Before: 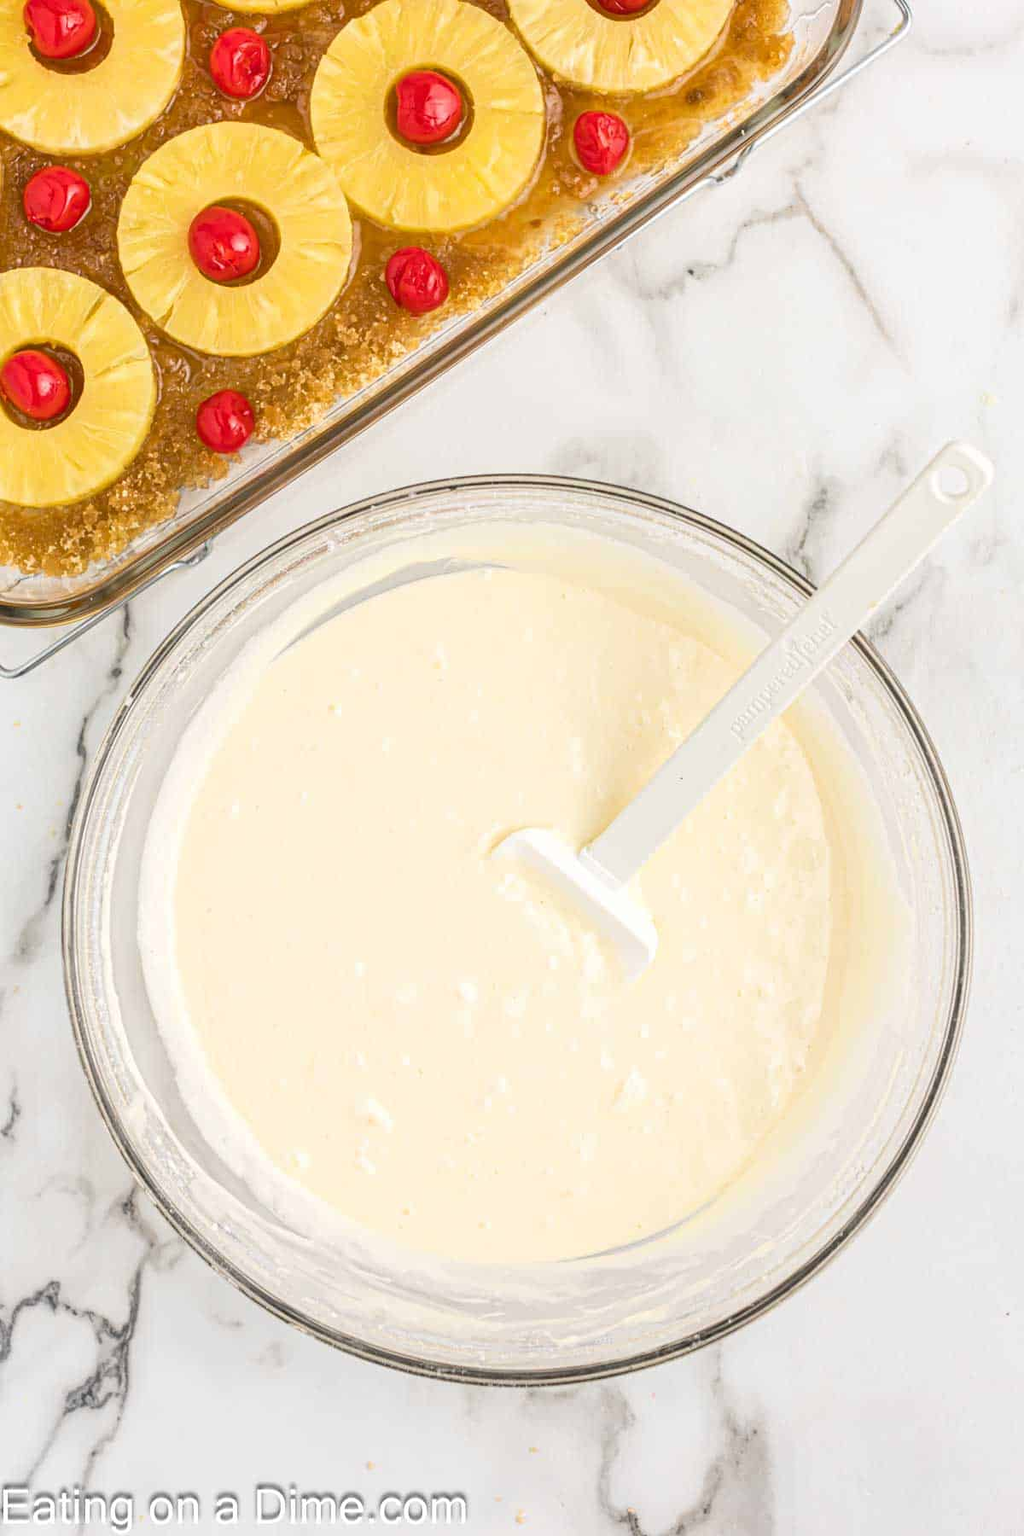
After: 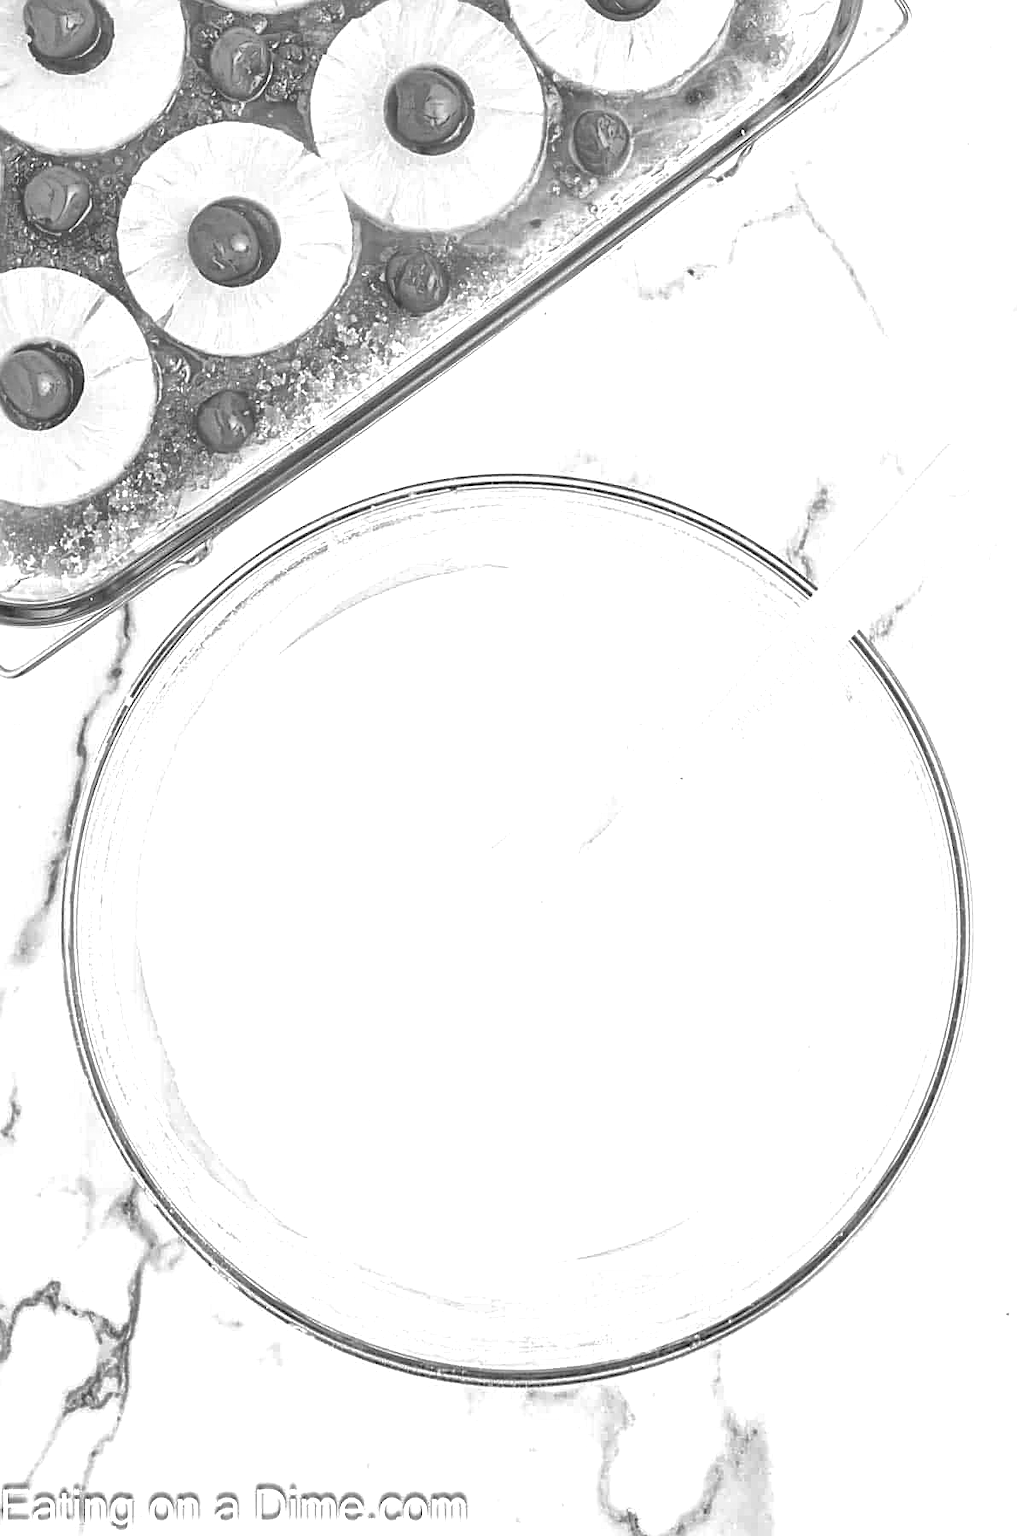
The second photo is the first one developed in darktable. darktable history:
local contrast: mode bilateral grid, contrast 20, coarseness 50, detail 171%, midtone range 0.2
sharpen: on, module defaults
exposure: exposure 0.556 EV, compensate highlight preservation false
white balance: emerald 1
monochrome: on, module defaults
